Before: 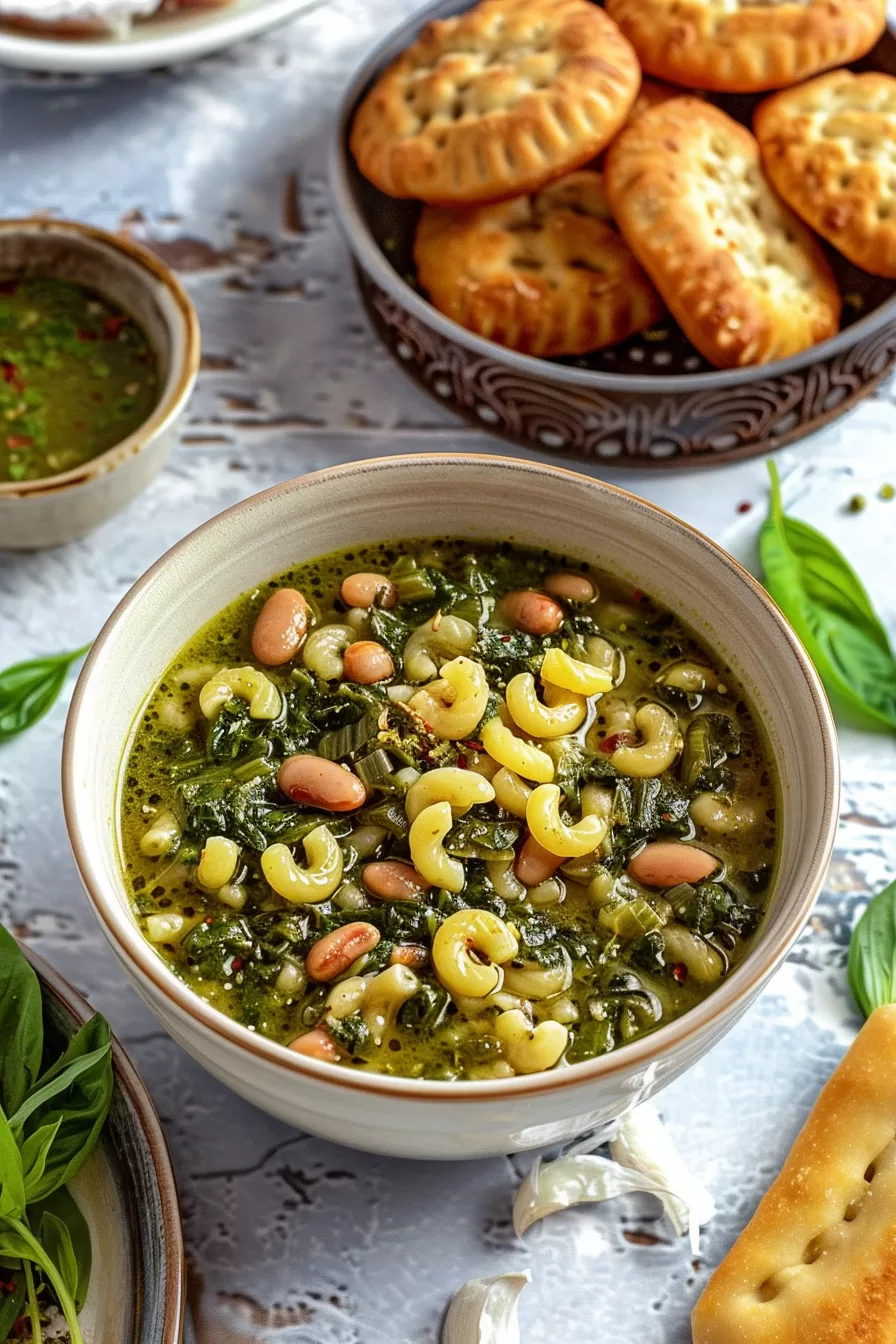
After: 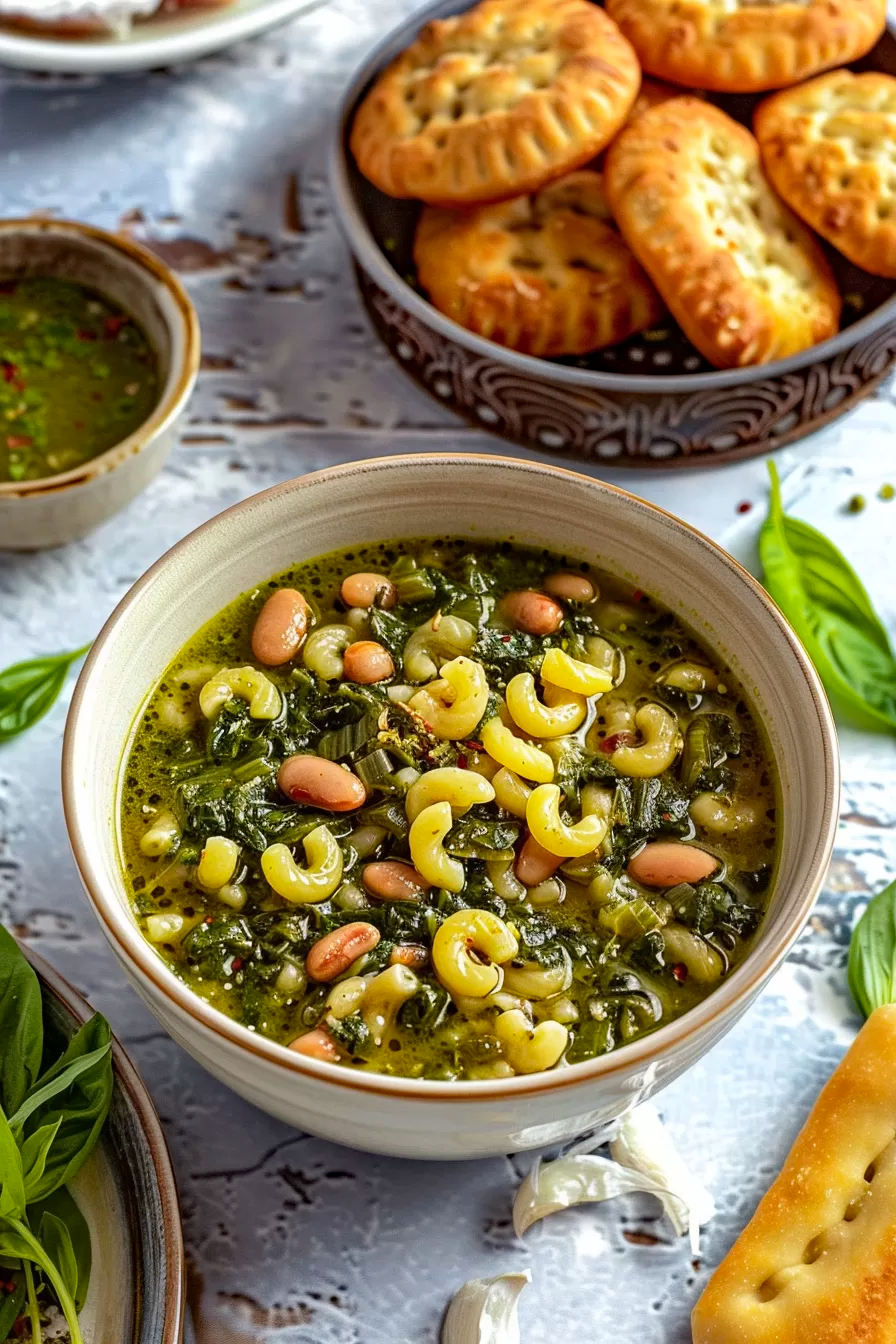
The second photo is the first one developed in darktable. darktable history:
haze removal: adaptive false
color zones: curves: ch0 [(0, 0.5) (0.125, 0.4) (0.25, 0.5) (0.375, 0.4) (0.5, 0.4) (0.625, 0.35) (0.75, 0.35) (0.875, 0.5)]; ch1 [(0, 0.35) (0.125, 0.45) (0.25, 0.35) (0.375, 0.35) (0.5, 0.35) (0.625, 0.35) (0.75, 0.45) (0.875, 0.35)]; ch2 [(0, 0.6) (0.125, 0.5) (0.25, 0.5) (0.375, 0.6) (0.5, 0.6) (0.625, 0.5) (0.75, 0.5) (0.875, 0.5)], mix -131.19%
